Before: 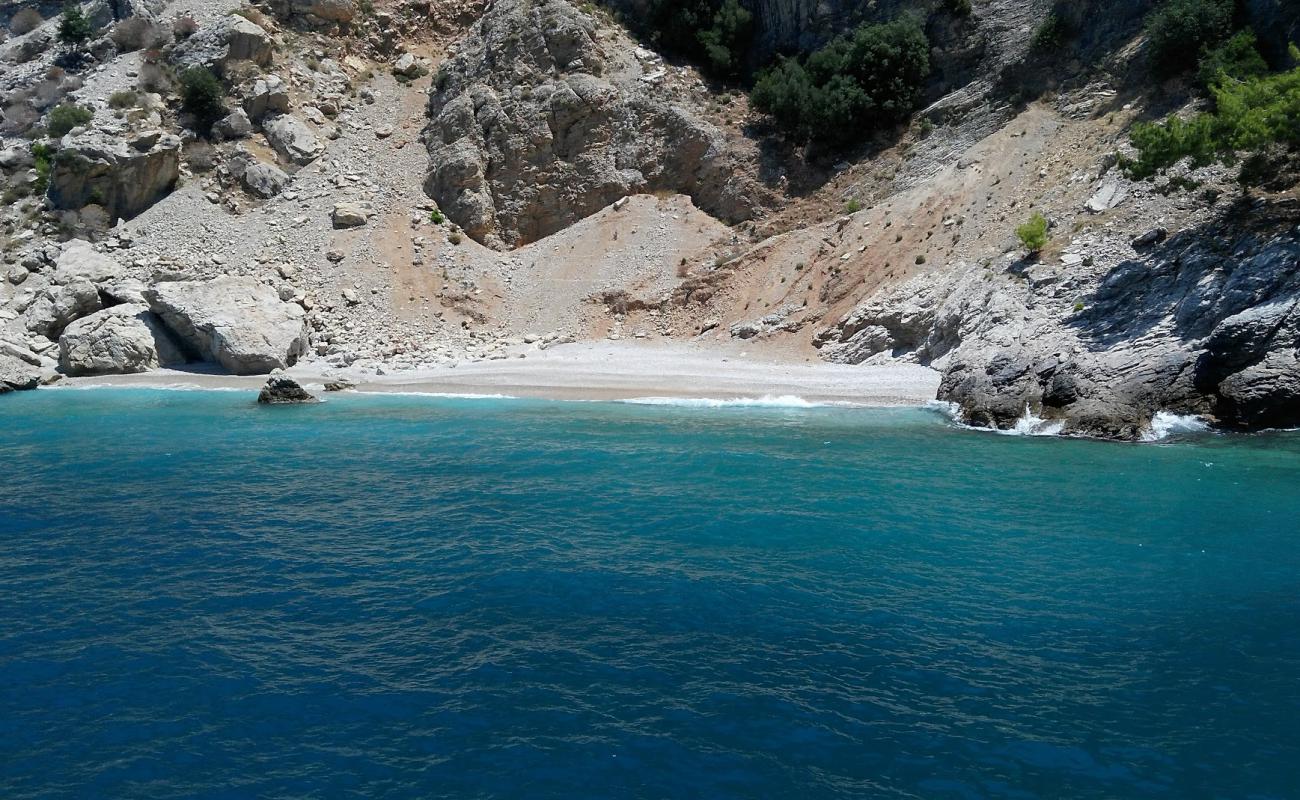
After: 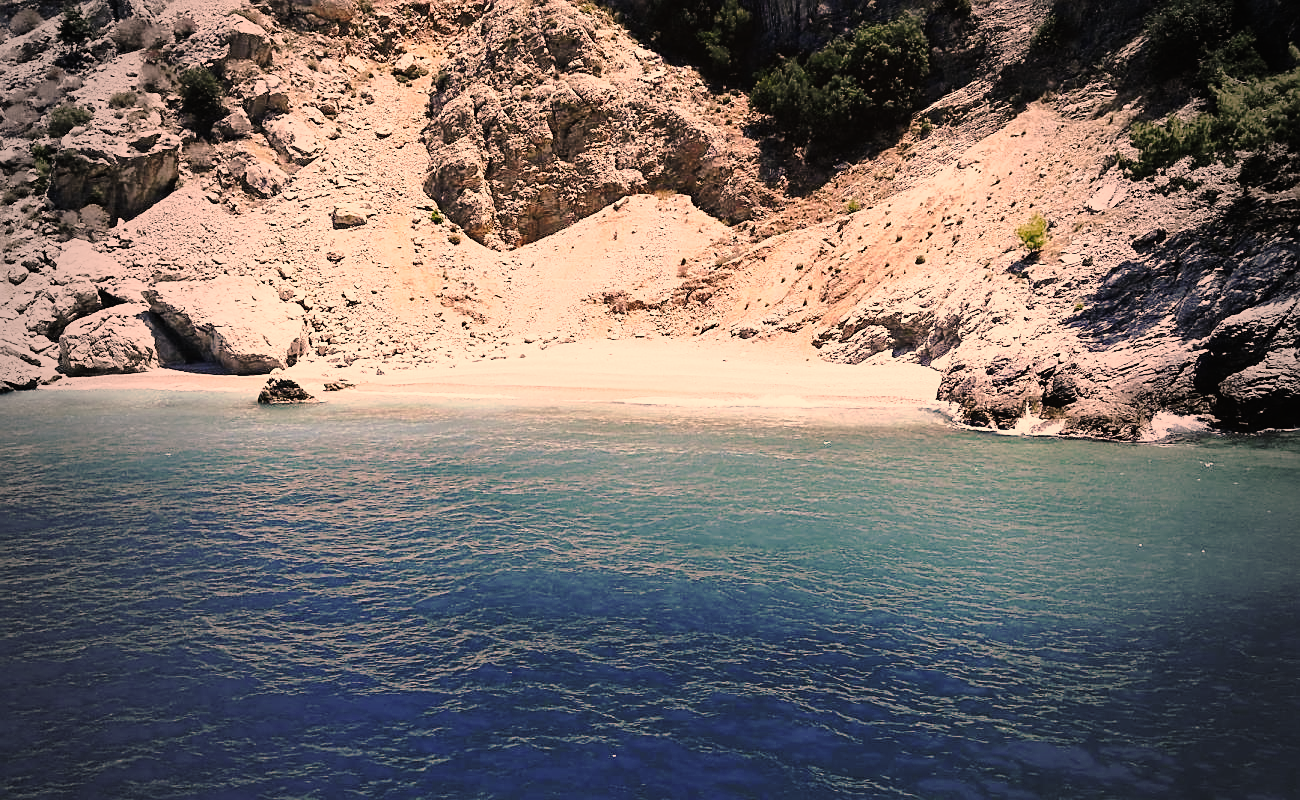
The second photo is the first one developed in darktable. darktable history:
exposure: black level correction 0.001, exposure 0.194 EV, compensate exposure bias true, compensate highlight preservation false
tone curve: curves: ch0 [(0, 0.021) (0.059, 0.053) (0.212, 0.18) (0.337, 0.304) (0.495, 0.505) (0.725, 0.731) (0.89, 0.919) (1, 1)]; ch1 [(0, 0) (0.094, 0.081) (0.311, 0.282) (0.421, 0.417) (0.479, 0.475) (0.54, 0.55) (0.615, 0.65) (0.683, 0.688) (1, 1)]; ch2 [(0, 0) (0.257, 0.217) (0.44, 0.431) (0.498, 0.507) (0.603, 0.598) (1, 1)], preserve colors none
color correction: highlights a* 39.95, highlights b* 39.6, saturation 0.694
sharpen: on, module defaults
base curve: curves: ch0 [(0, 0) (0.028, 0.03) (0.121, 0.232) (0.46, 0.748) (0.859, 0.968) (1, 1)], preserve colors none
vignetting: fall-off start 65.13%, width/height ratio 0.888
